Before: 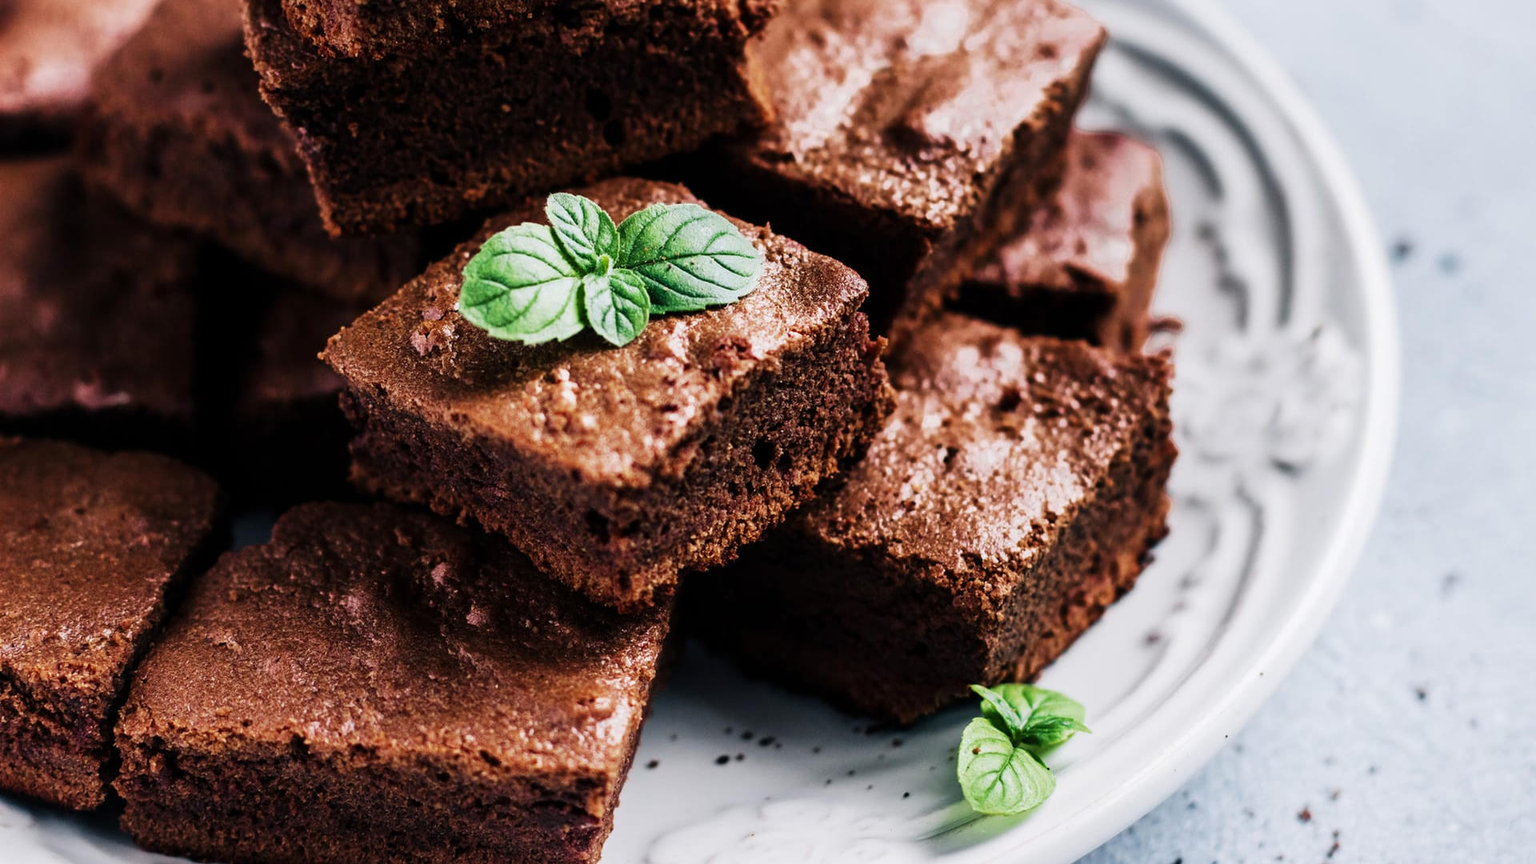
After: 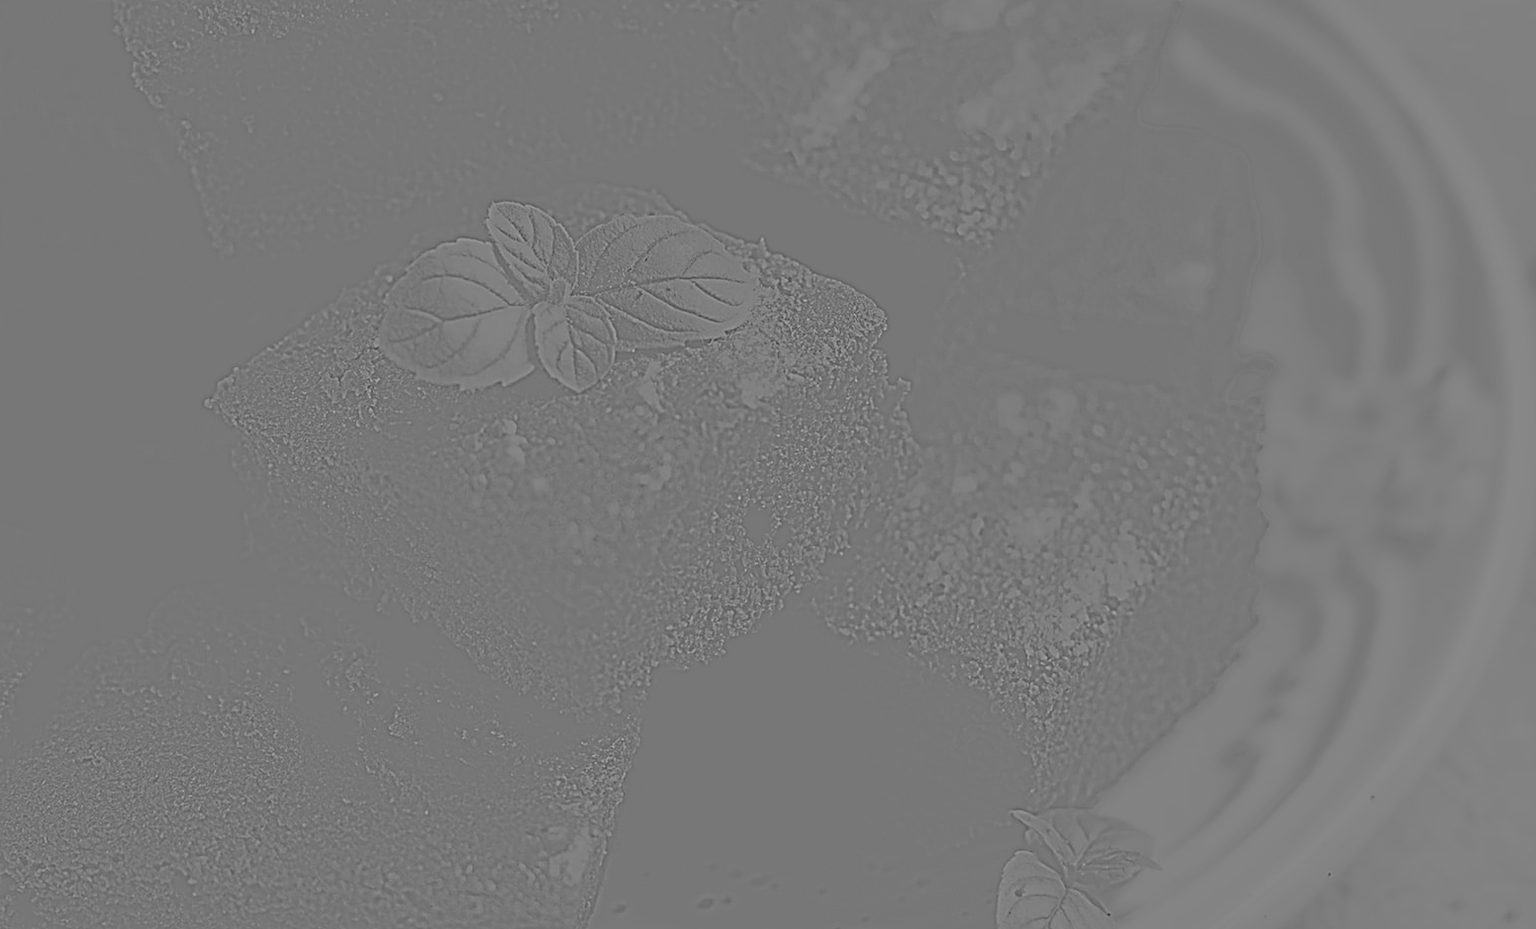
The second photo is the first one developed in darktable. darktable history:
highpass: sharpness 6%, contrast boost 7.63%
crop: left 9.929%, top 3.475%, right 9.188%, bottom 9.529%
local contrast: highlights 68%, shadows 68%, detail 82%, midtone range 0.325
sharpen: on, module defaults
shadows and highlights: soften with gaussian
exposure: black level correction 0, exposure 1 EV, compensate exposure bias true, compensate highlight preservation false
